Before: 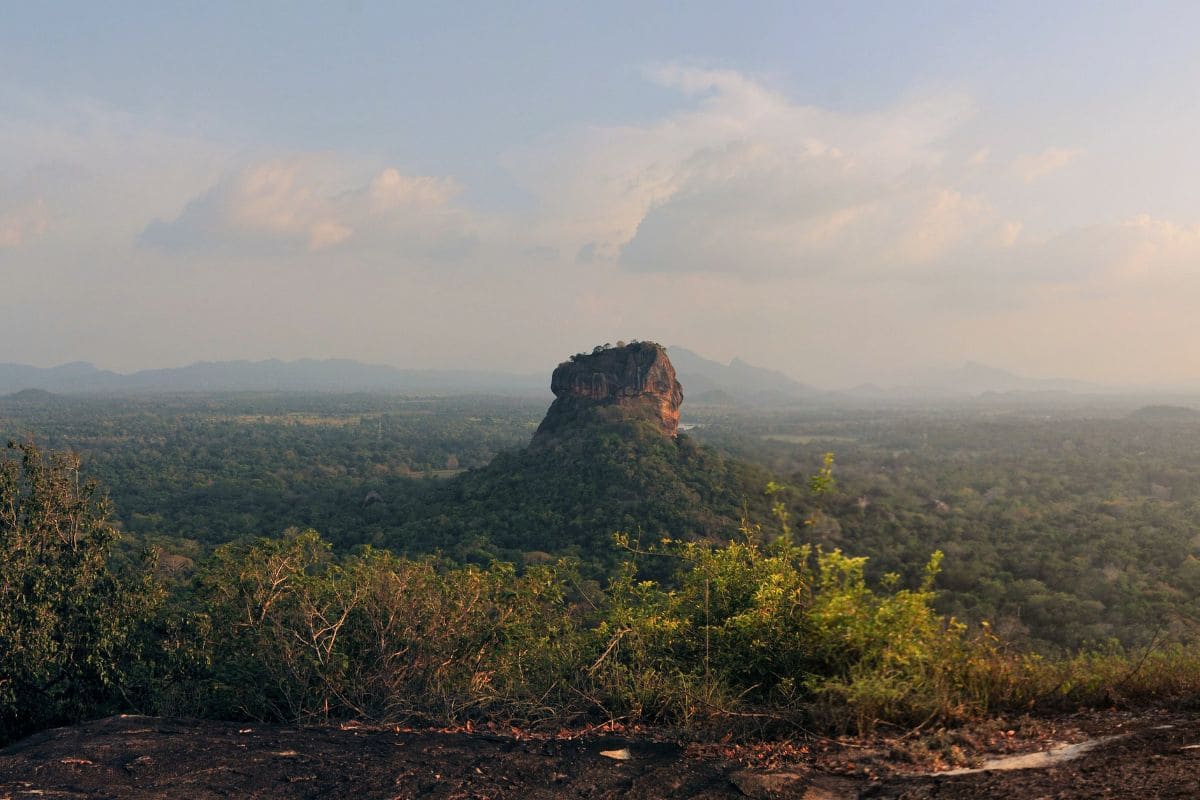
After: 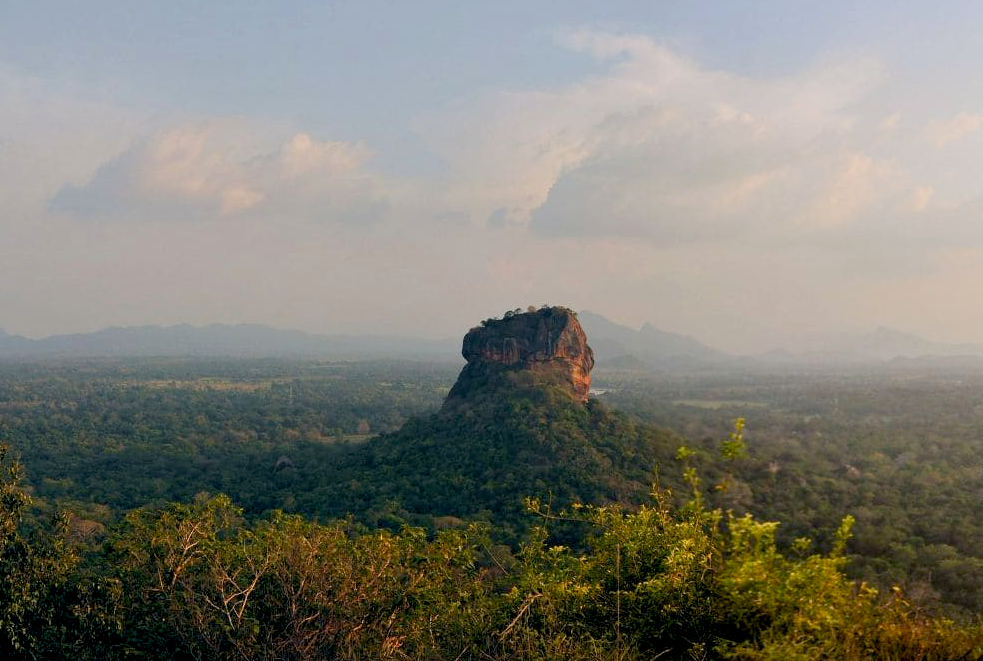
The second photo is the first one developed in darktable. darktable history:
color balance rgb: global offset › luminance -0.869%, perceptual saturation grading › global saturation 20%, perceptual saturation grading › highlights -25.484%, perceptual saturation grading › shadows 24.268%
crop and rotate: left 7.477%, top 4.378%, right 10.53%, bottom 12.921%
